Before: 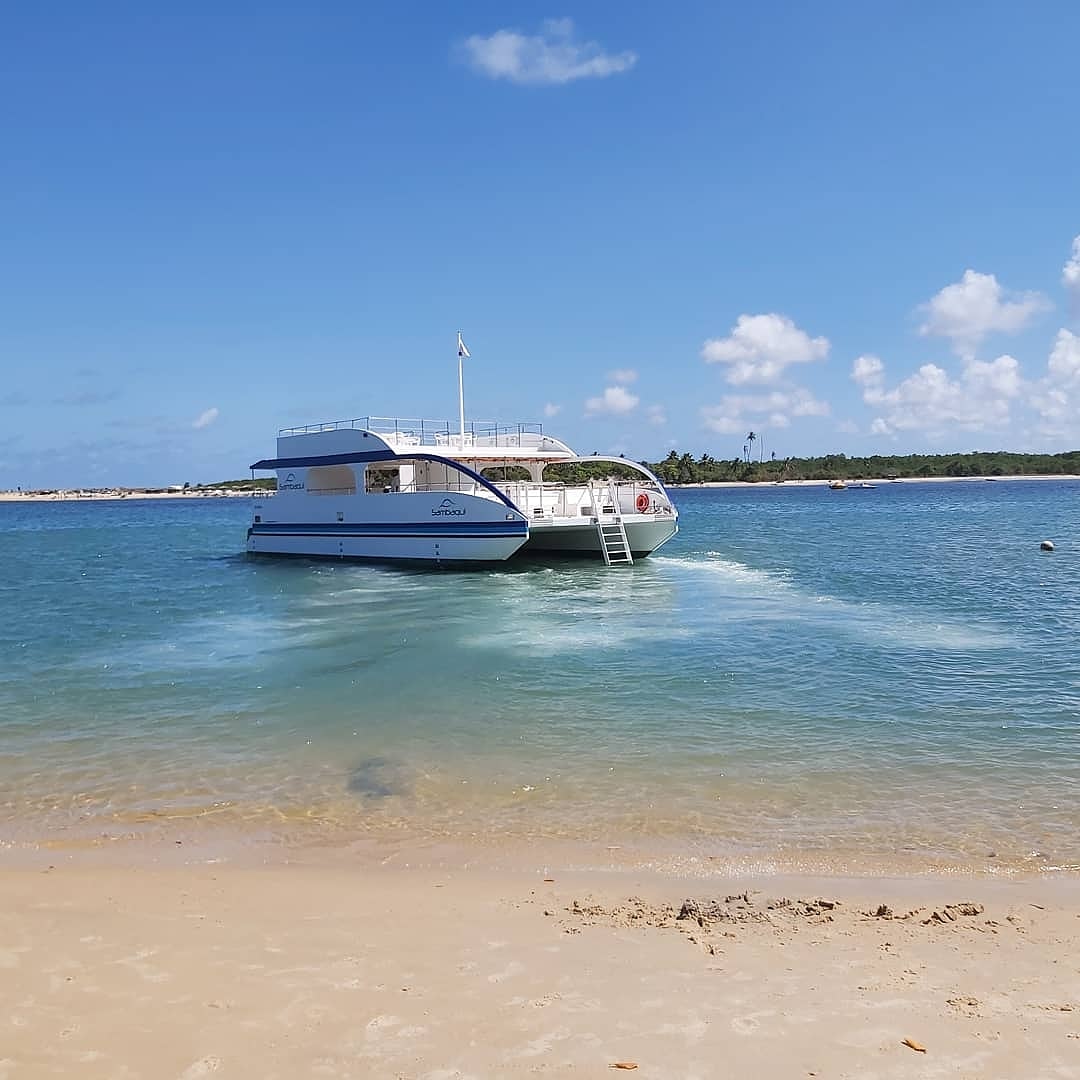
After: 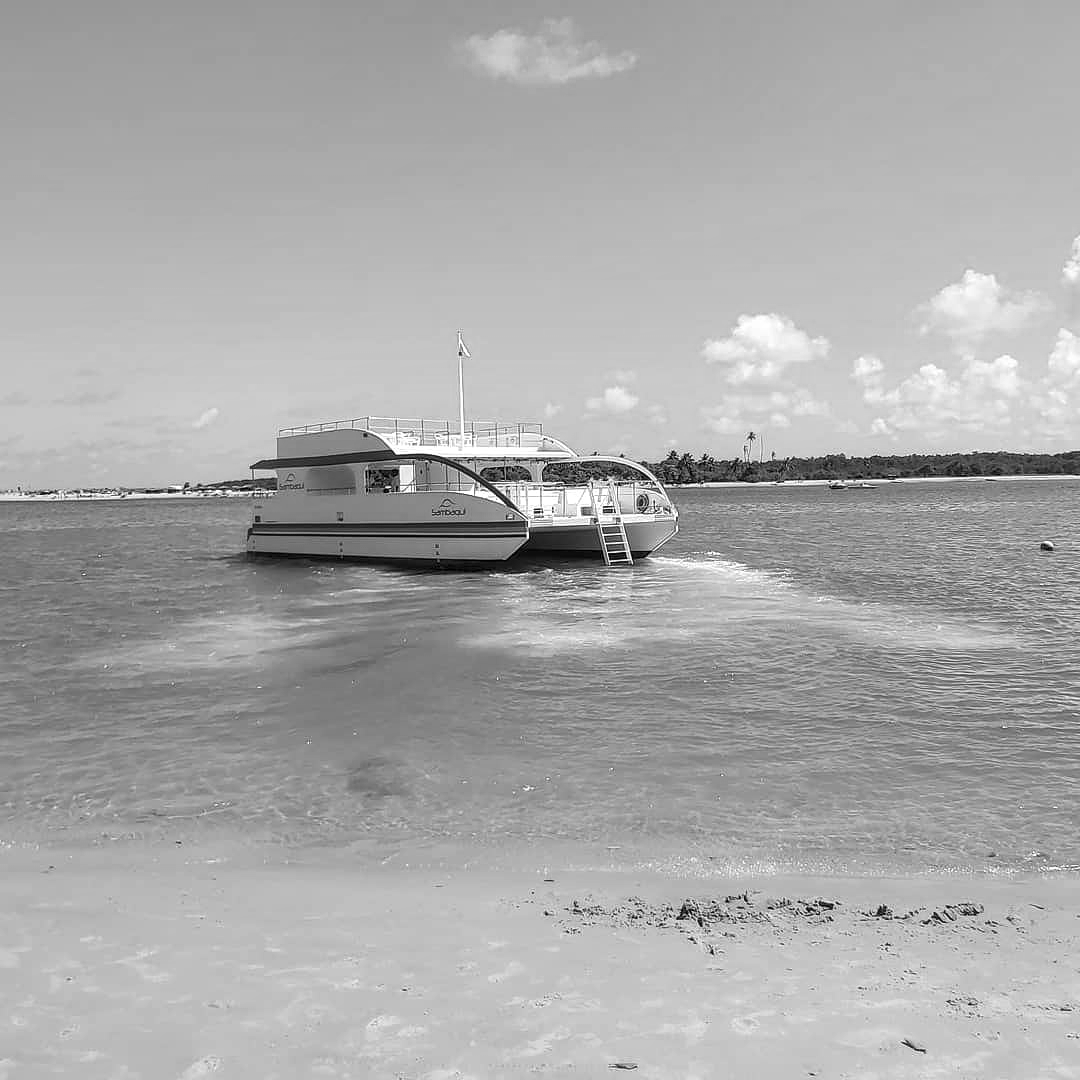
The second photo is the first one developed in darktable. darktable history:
color calibration: output gray [0.22, 0.42, 0.37, 0], illuminant as shot in camera, x 0.379, y 0.396, temperature 4136.84 K
local contrast: on, module defaults
